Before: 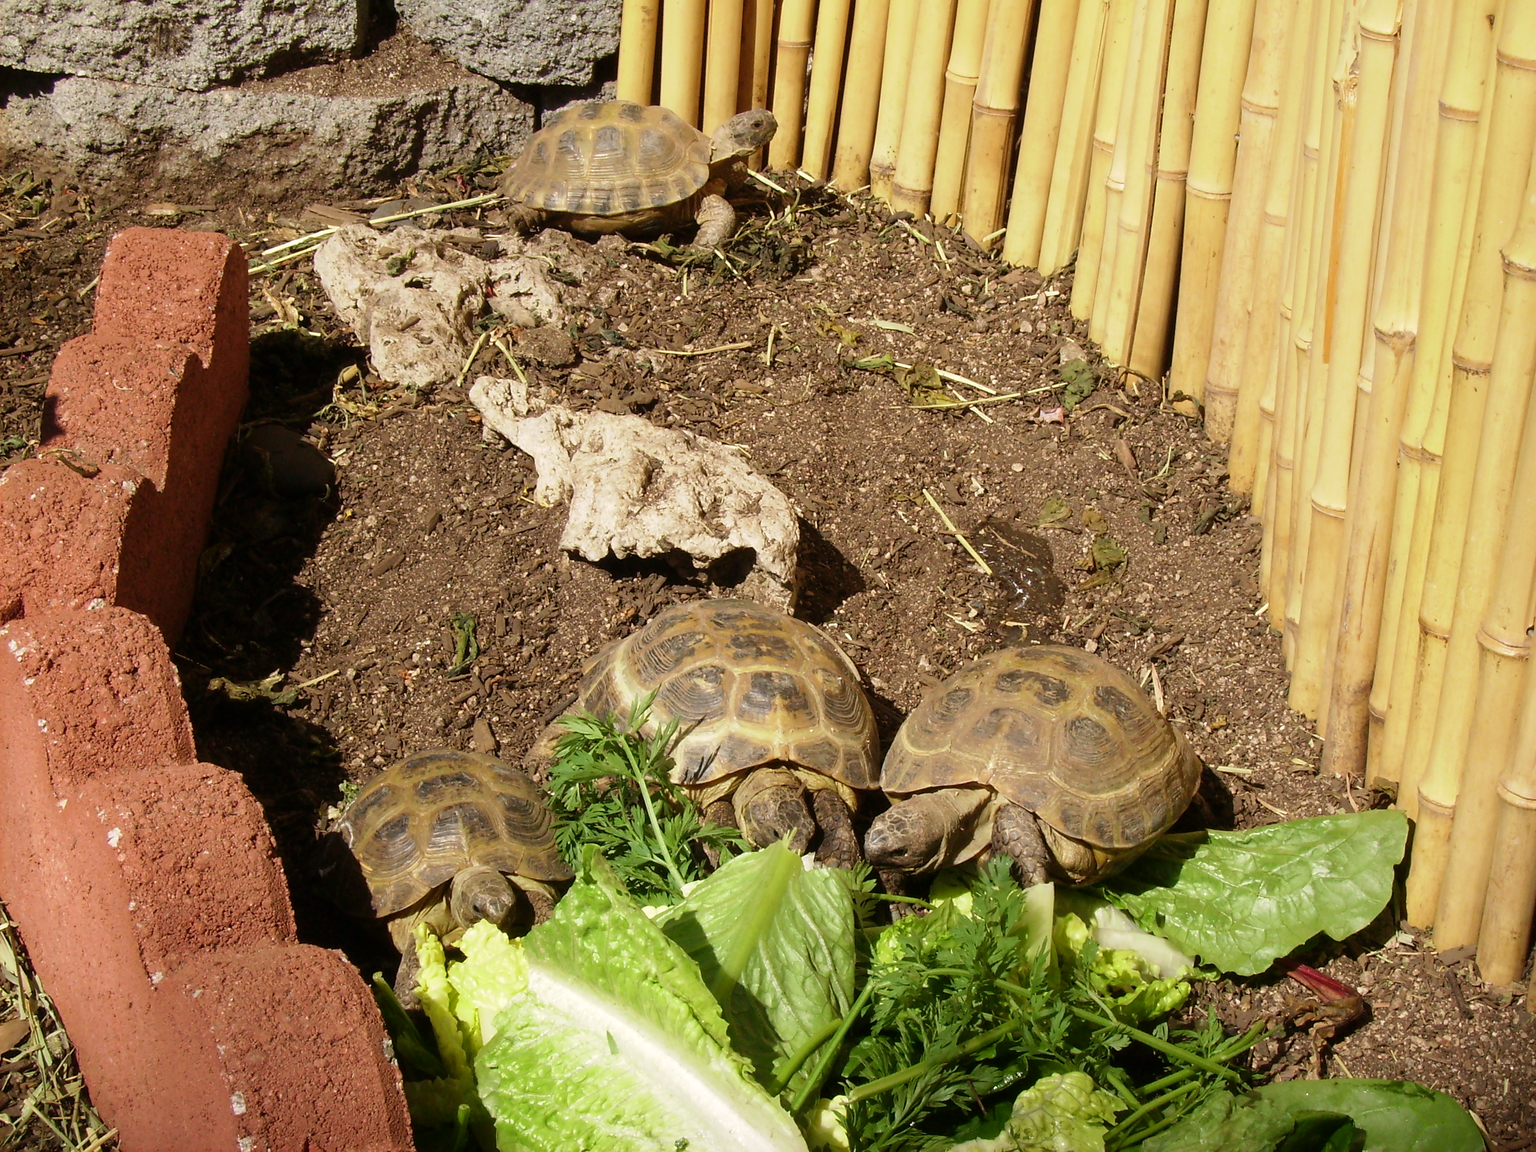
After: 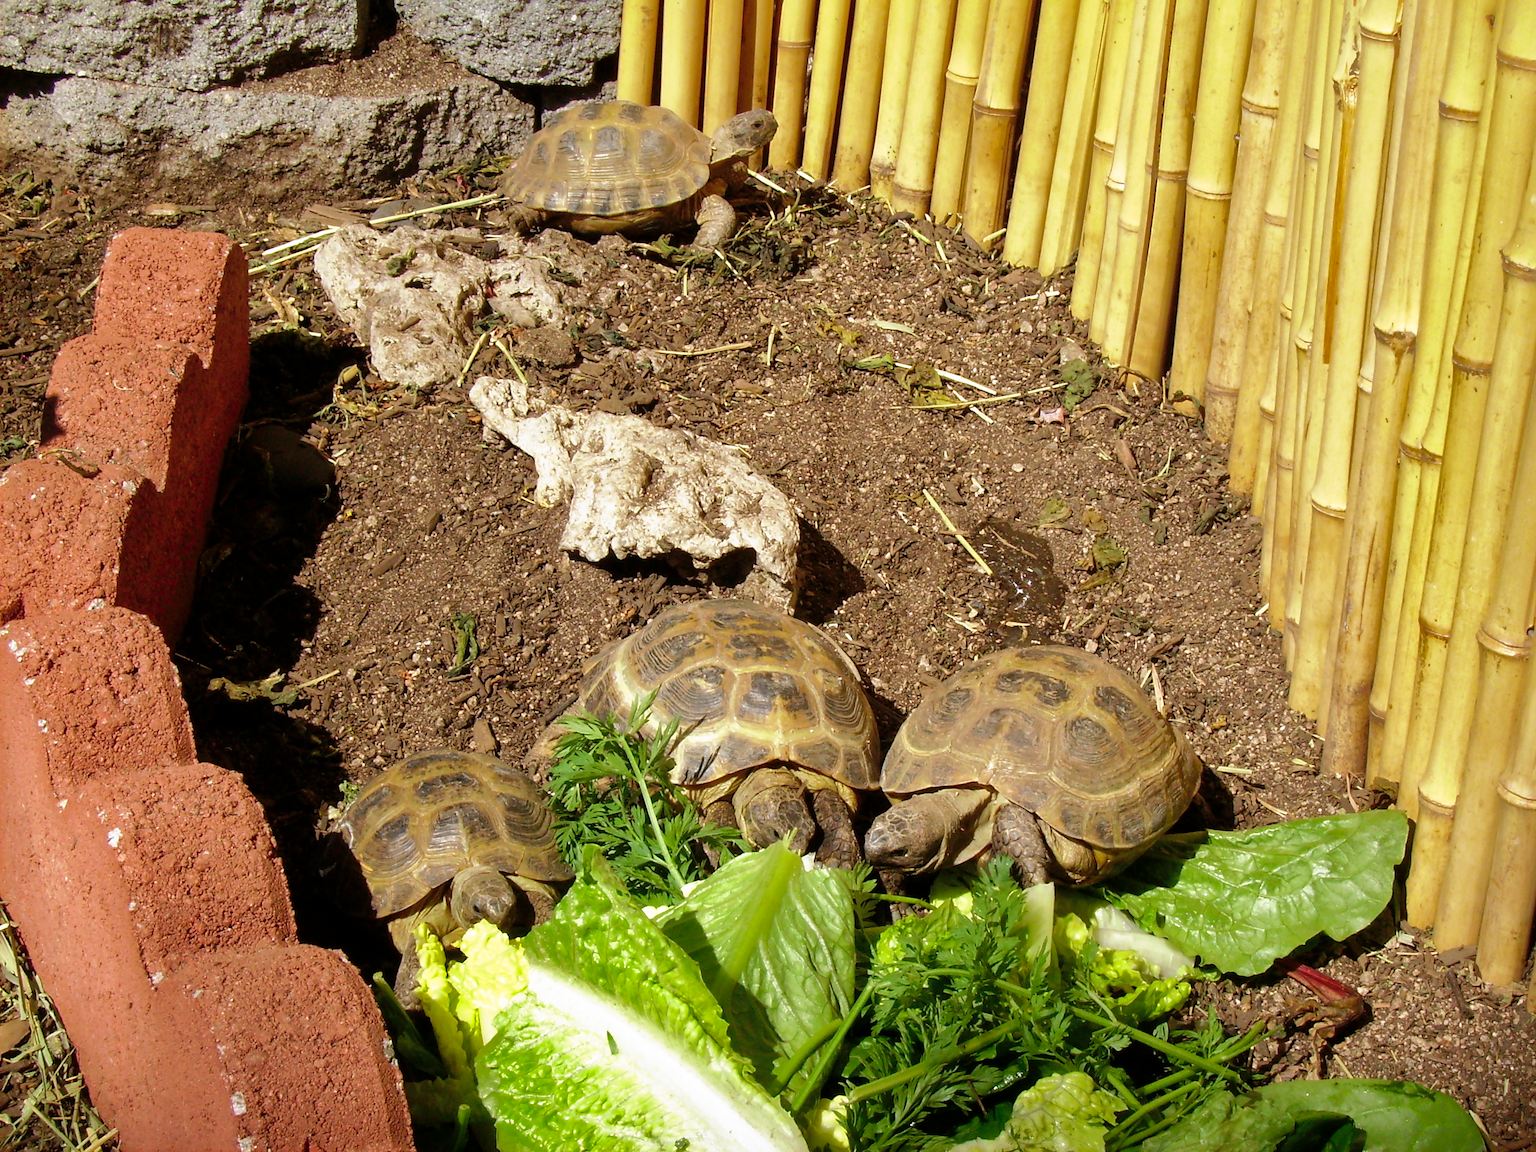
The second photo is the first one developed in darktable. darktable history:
tone curve: curves: ch0 [(0, 0) (0.003, 0.002) (0.011, 0.009) (0.025, 0.021) (0.044, 0.037) (0.069, 0.058) (0.1, 0.083) (0.136, 0.122) (0.177, 0.165) (0.224, 0.216) (0.277, 0.277) (0.335, 0.344) (0.399, 0.418) (0.468, 0.499) (0.543, 0.586) (0.623, 0.679) (0.709, 0.779) (0.801, 0.877) (0.898, 0.977) (1, 1)], preserve colors none
white balance: red 0.974, blue 1.044
shadows and highlights: highlights -60
